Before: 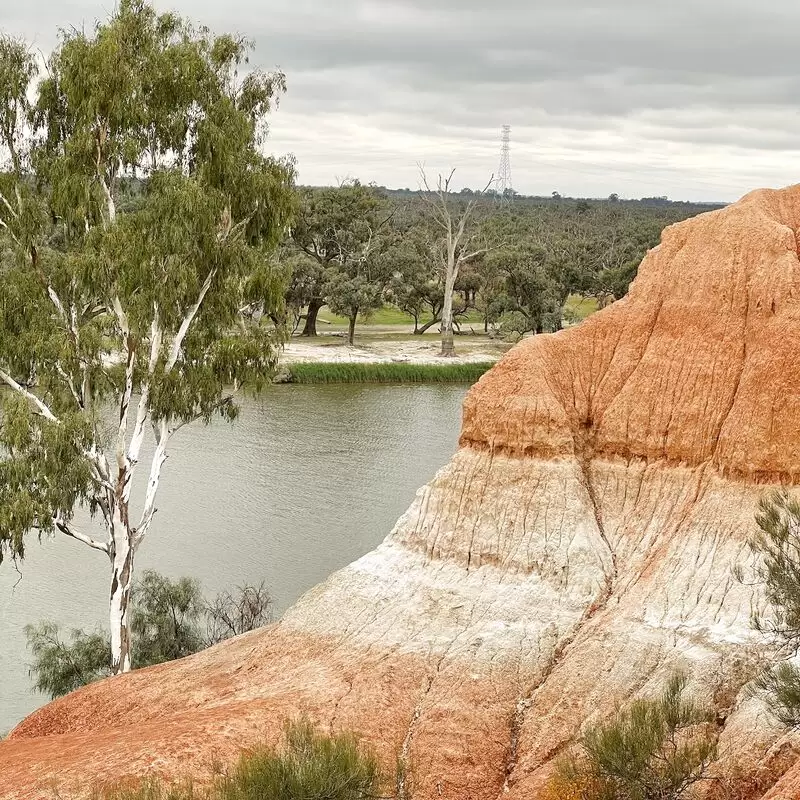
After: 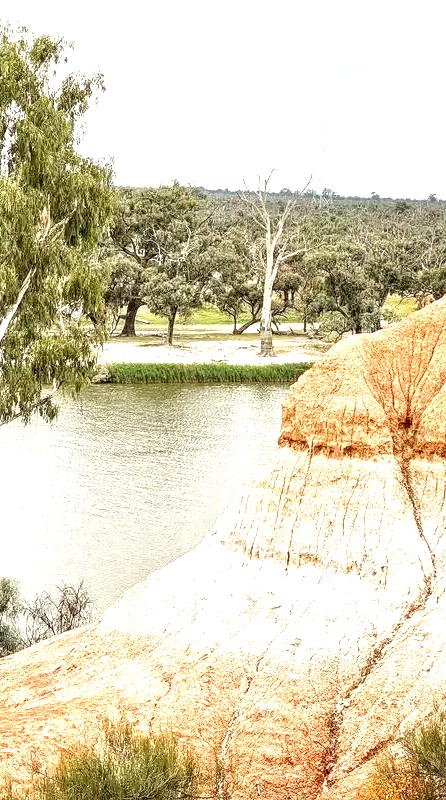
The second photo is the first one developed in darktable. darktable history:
crop and rotate: left 22.672%, right 21.456%
exposure: black level correction 0, exposure 1.104 EV, compensate highlight preservation false
local contrast: detail 150%
